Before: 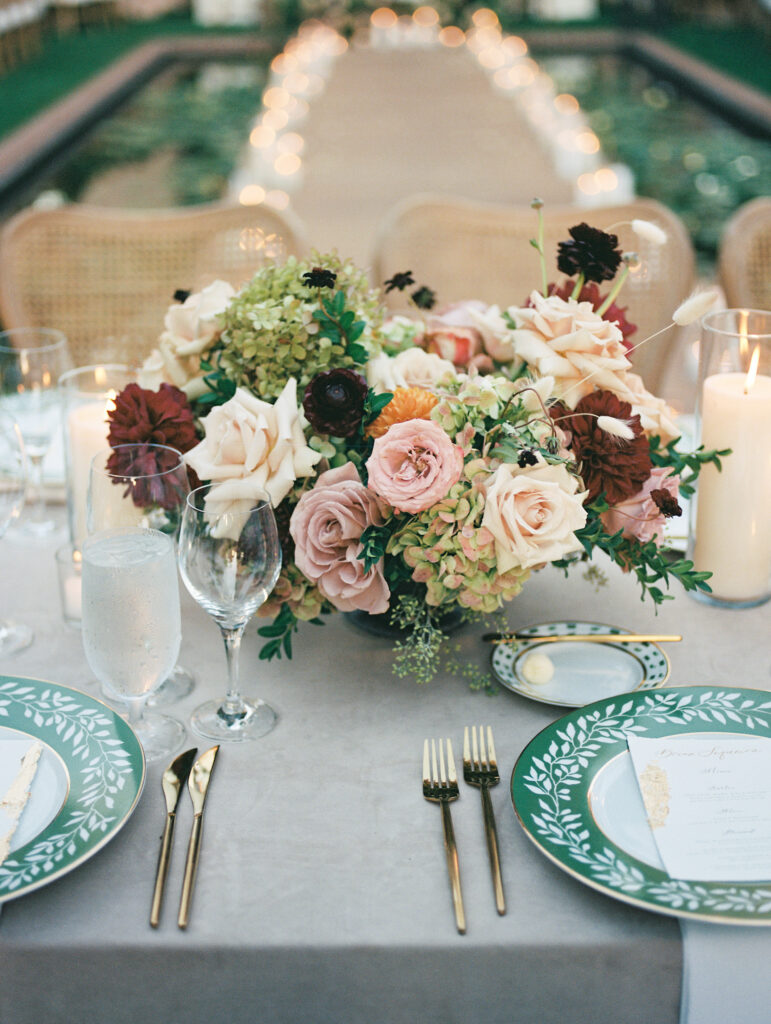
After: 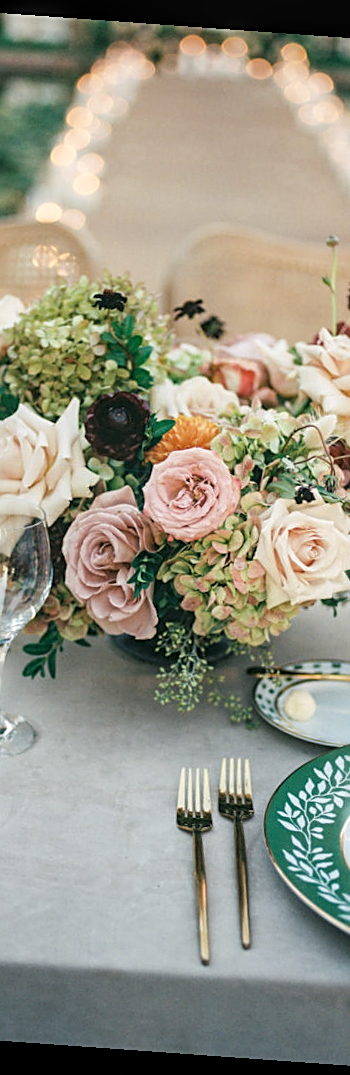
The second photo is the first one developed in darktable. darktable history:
local contrast: on, module defaults
sharpen: on, module defaults
rotate and perspective: rotation 4.1°, automatic cropping off
crop: left 31.229%, right 27.105%
